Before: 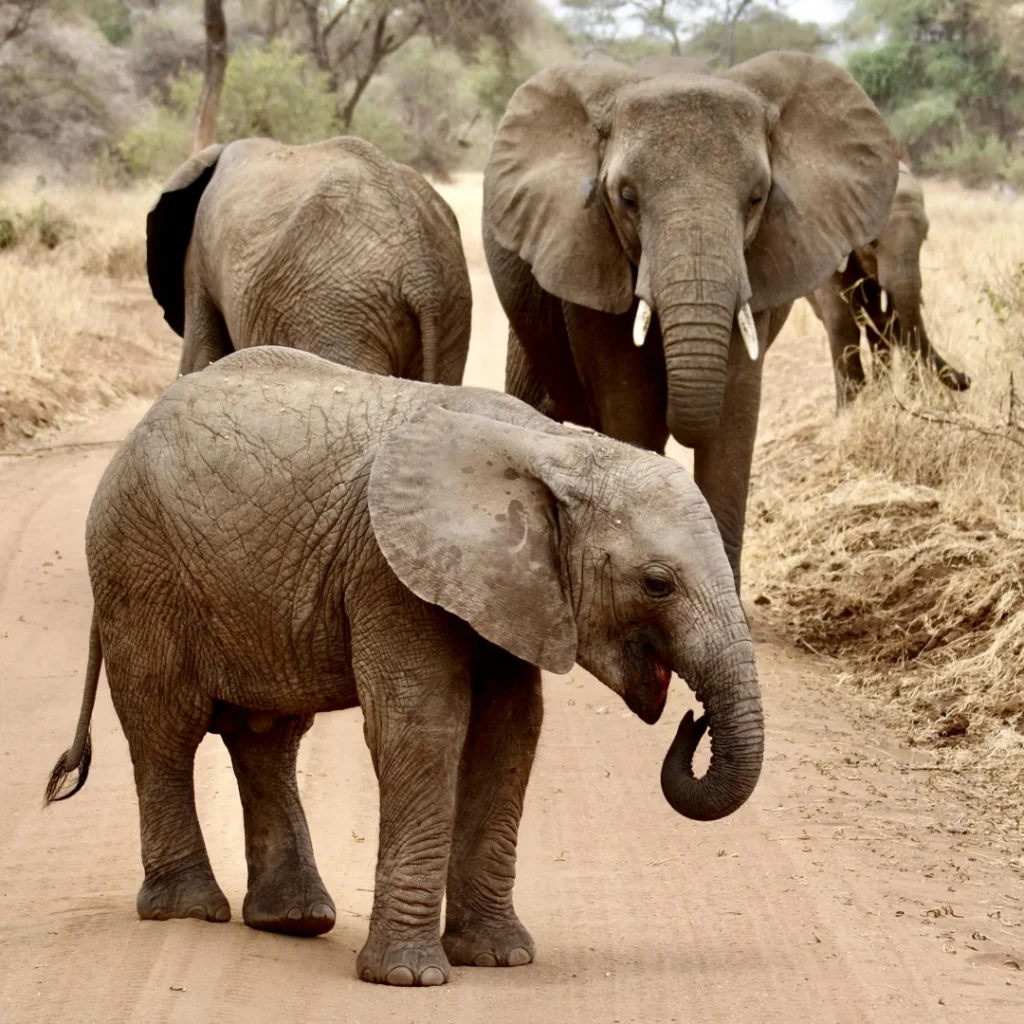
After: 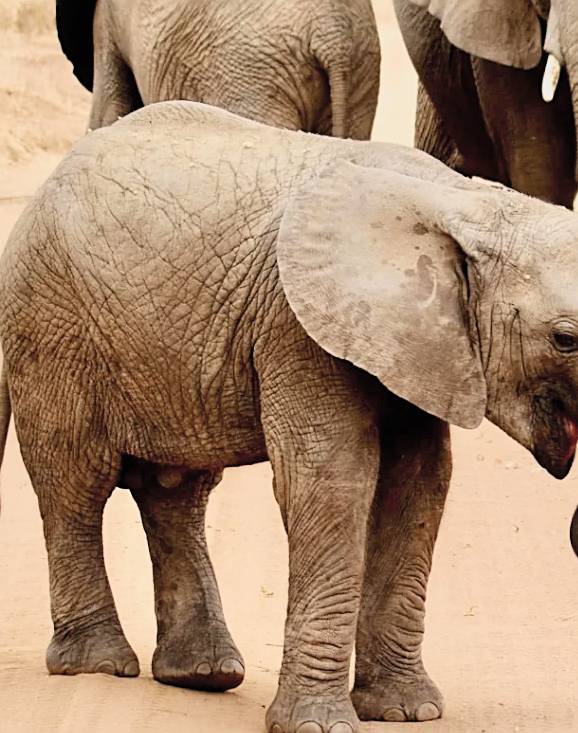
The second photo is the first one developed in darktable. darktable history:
exposure: black level correction 0, exposure 0.693 EV, compensate highlight preservation false
crop: left 8.888%, top 23.997%, right 34.653%, bottom 4.33%
filmic rgb: black relative exposure -16 EV, white relative exposure 6.11 EV, hardness 5.22, color science v6 (2022)
contrast brightness saturation: brightness 0.15
sharpen: amount 0.495
